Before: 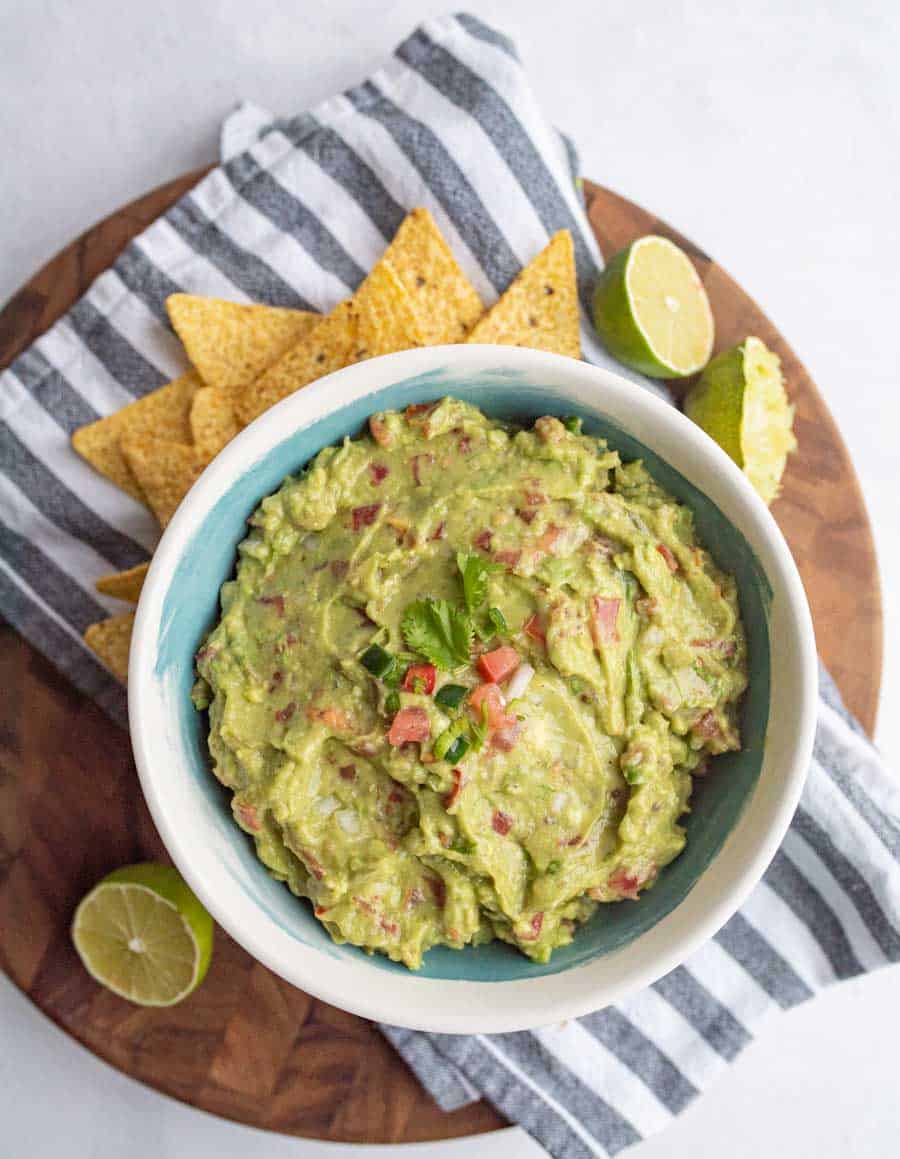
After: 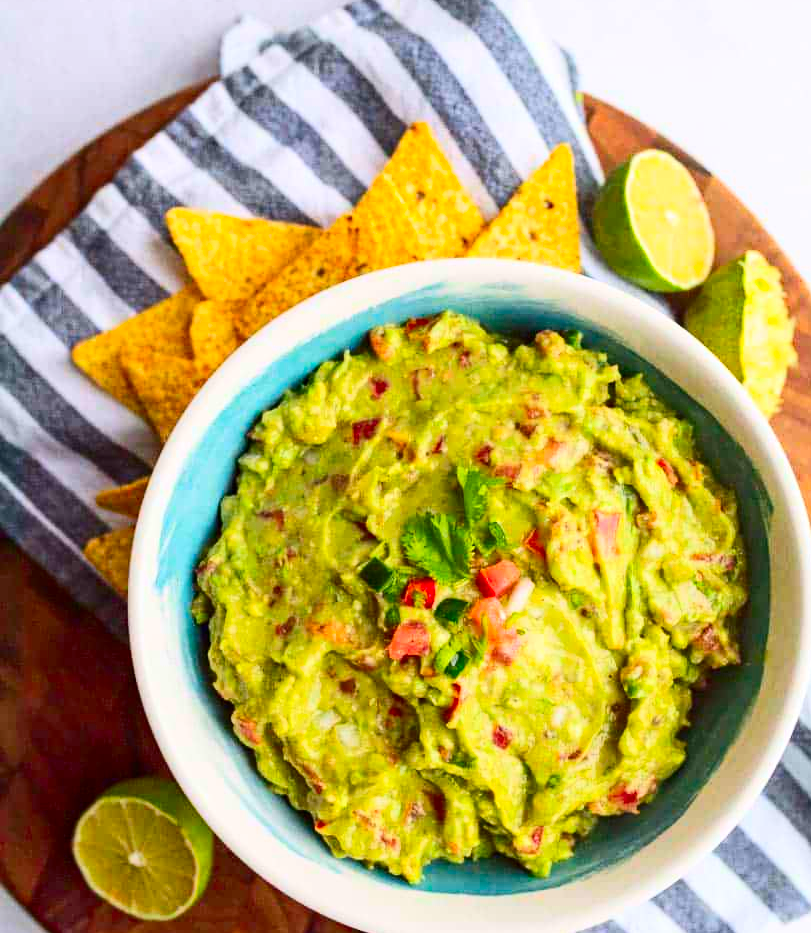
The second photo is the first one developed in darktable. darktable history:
contrast brightness saturation: contrast 0.267, brightness 0.02, saturation 0.85
crop: top 7.435%, right 9.886%, bottom 12.061%
